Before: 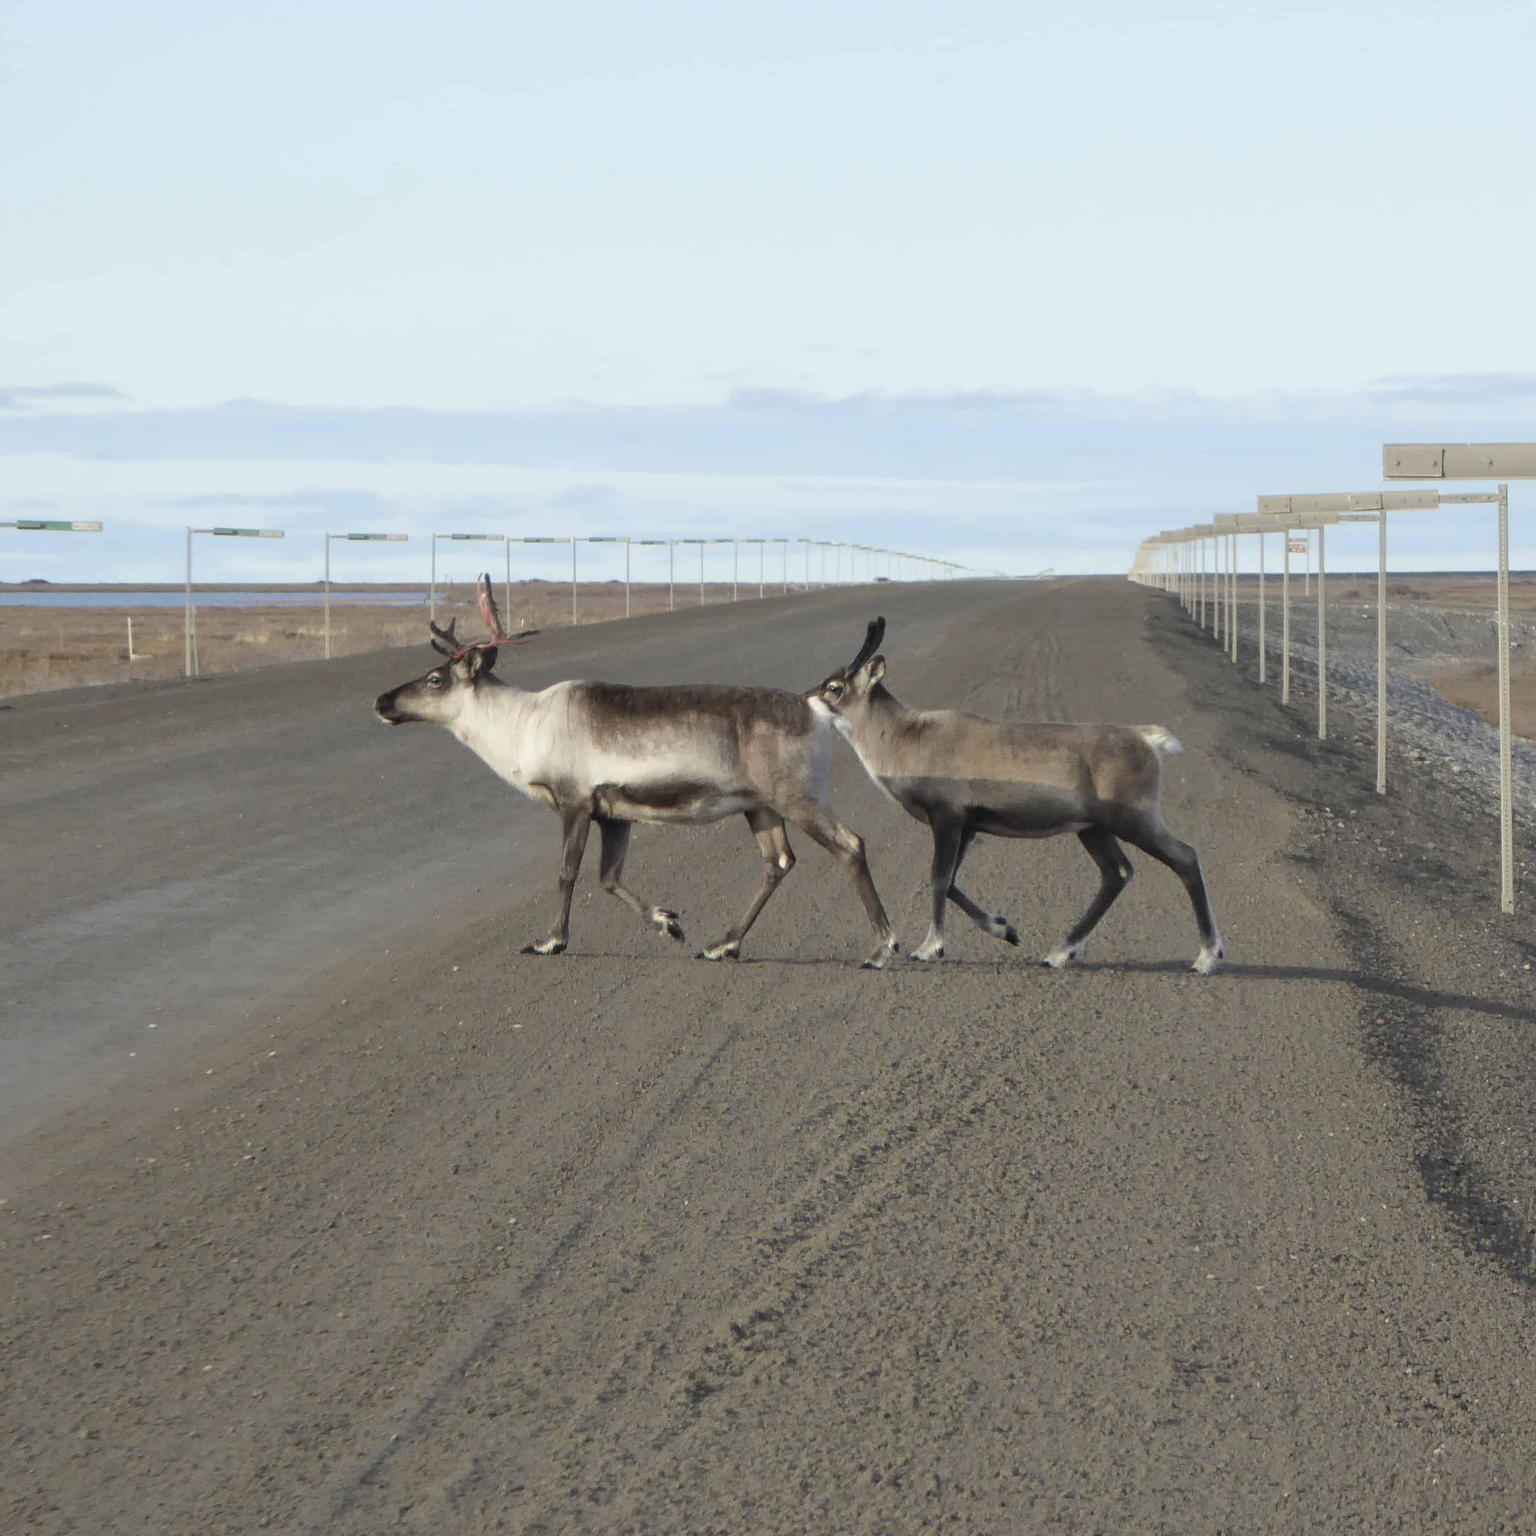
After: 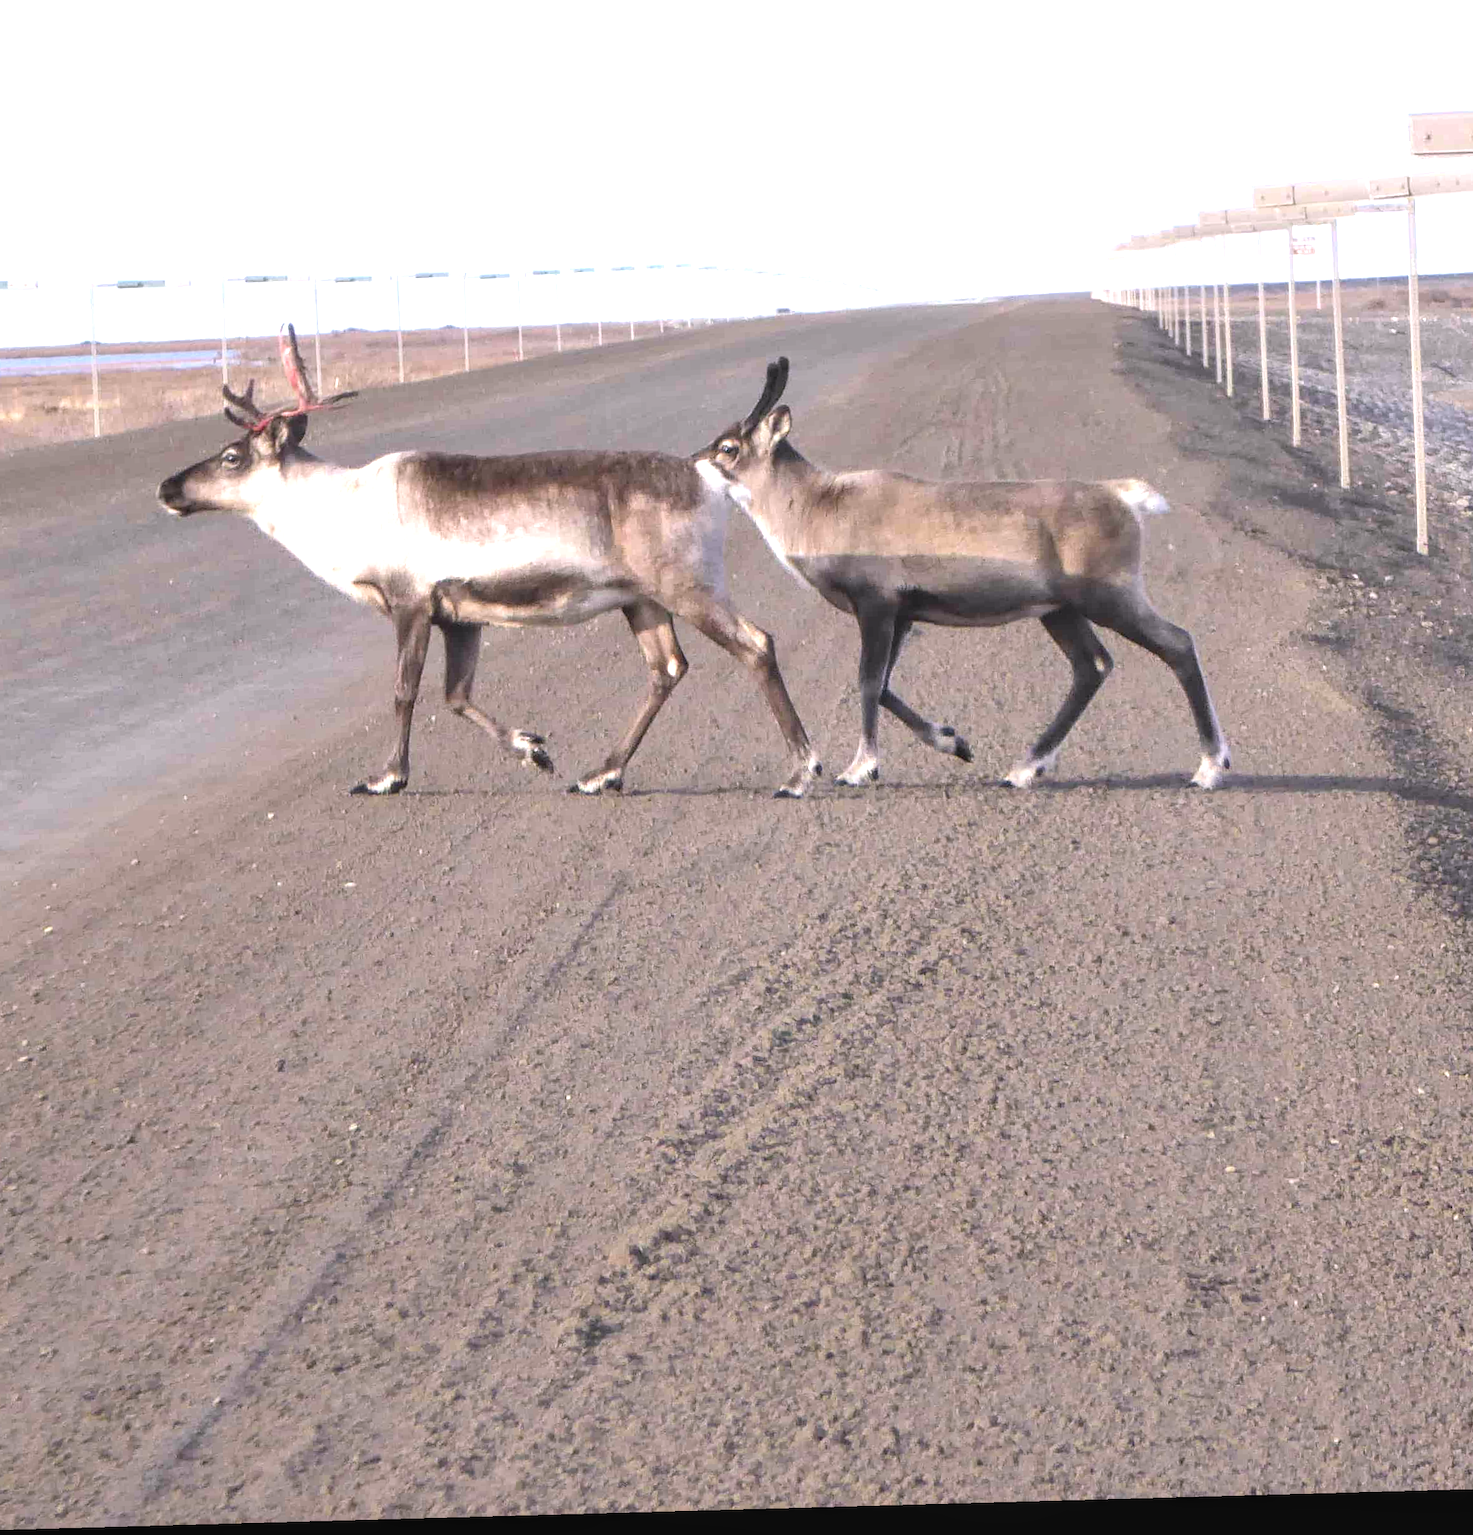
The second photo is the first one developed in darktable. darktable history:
local contrast: detail 117%
white balance: red 1.05, blue 1.072
rotate and perspective: rotation -2.22°, lens shift (horizontal) -0.022, automatic cropping off
exposure: black level correction 0, exposure 1 EV, compensate exposure bias true, compensate highlight preservation false
crop: left 16.871%, top 22.857%, right 9.116%
